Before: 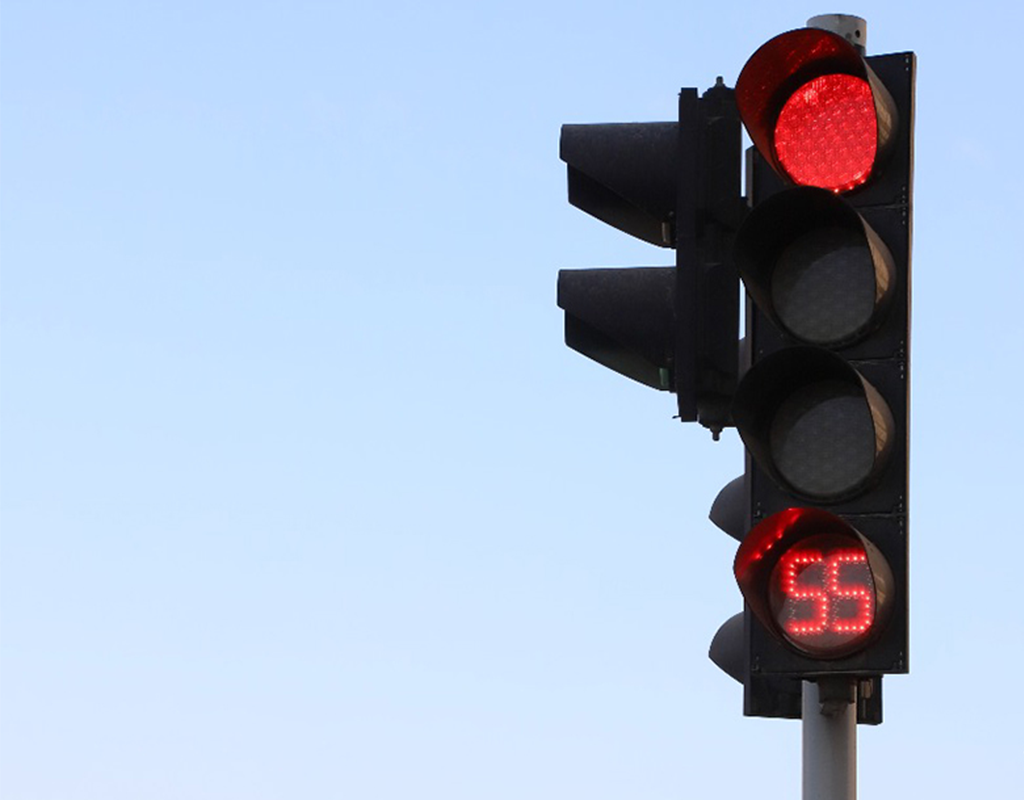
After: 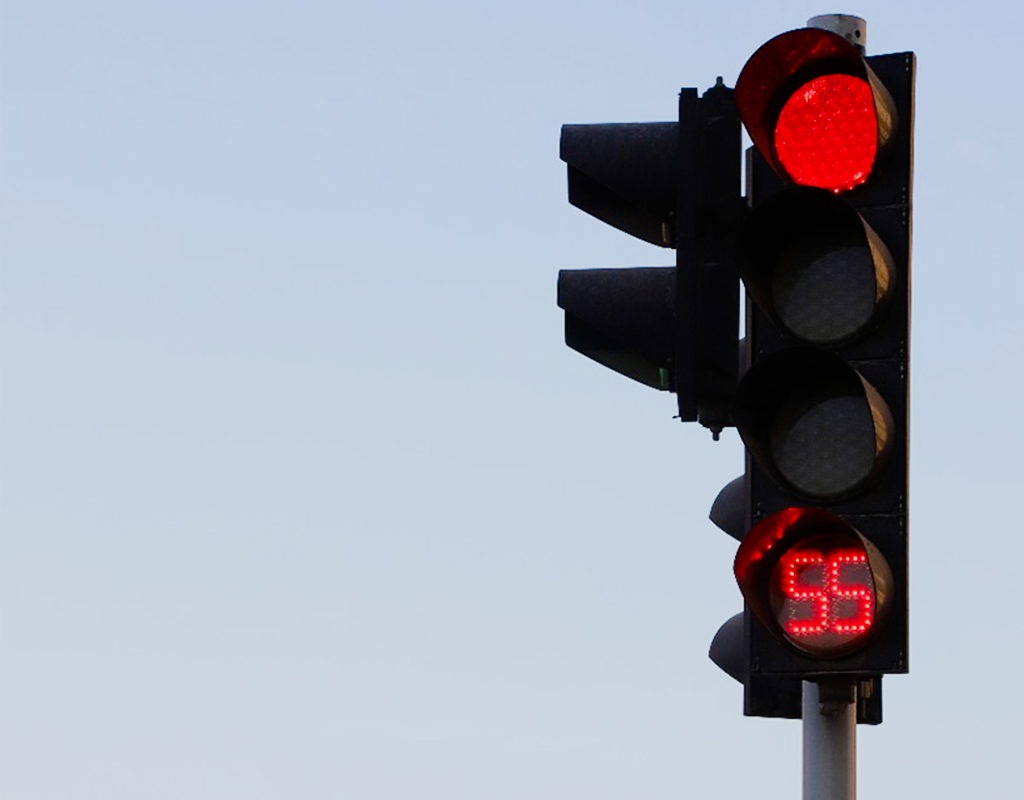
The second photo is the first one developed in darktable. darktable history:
color balance rgb: perceptual saturation grading › global saturation 20%, global vibrance 20%
sigmoid: on, module defaults
